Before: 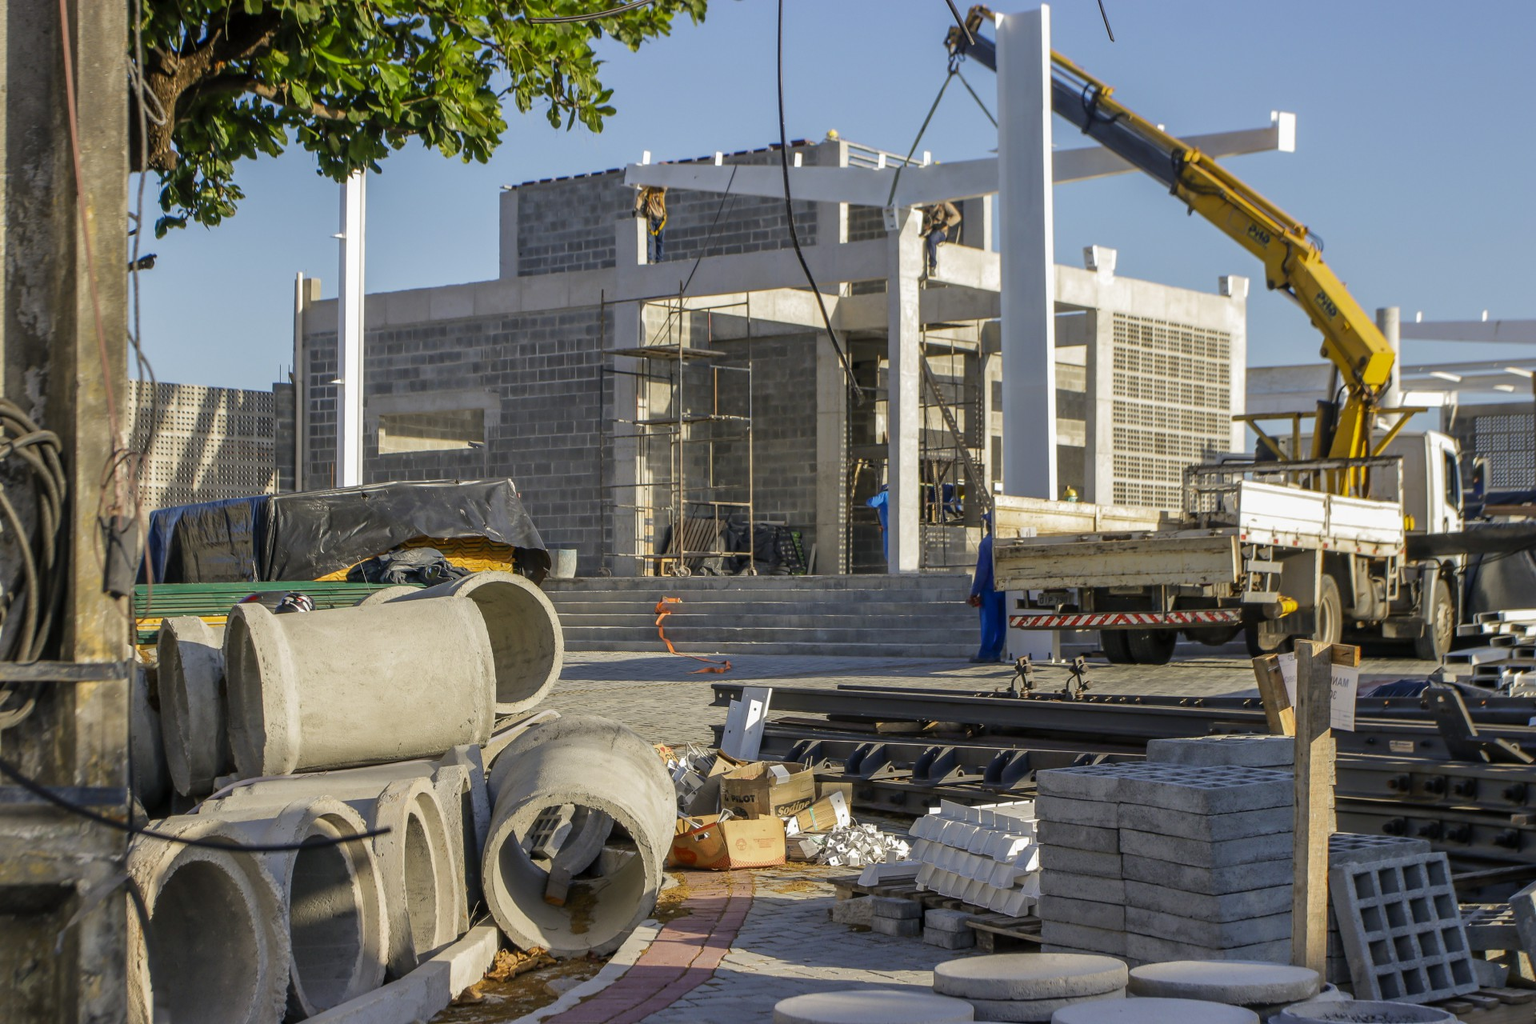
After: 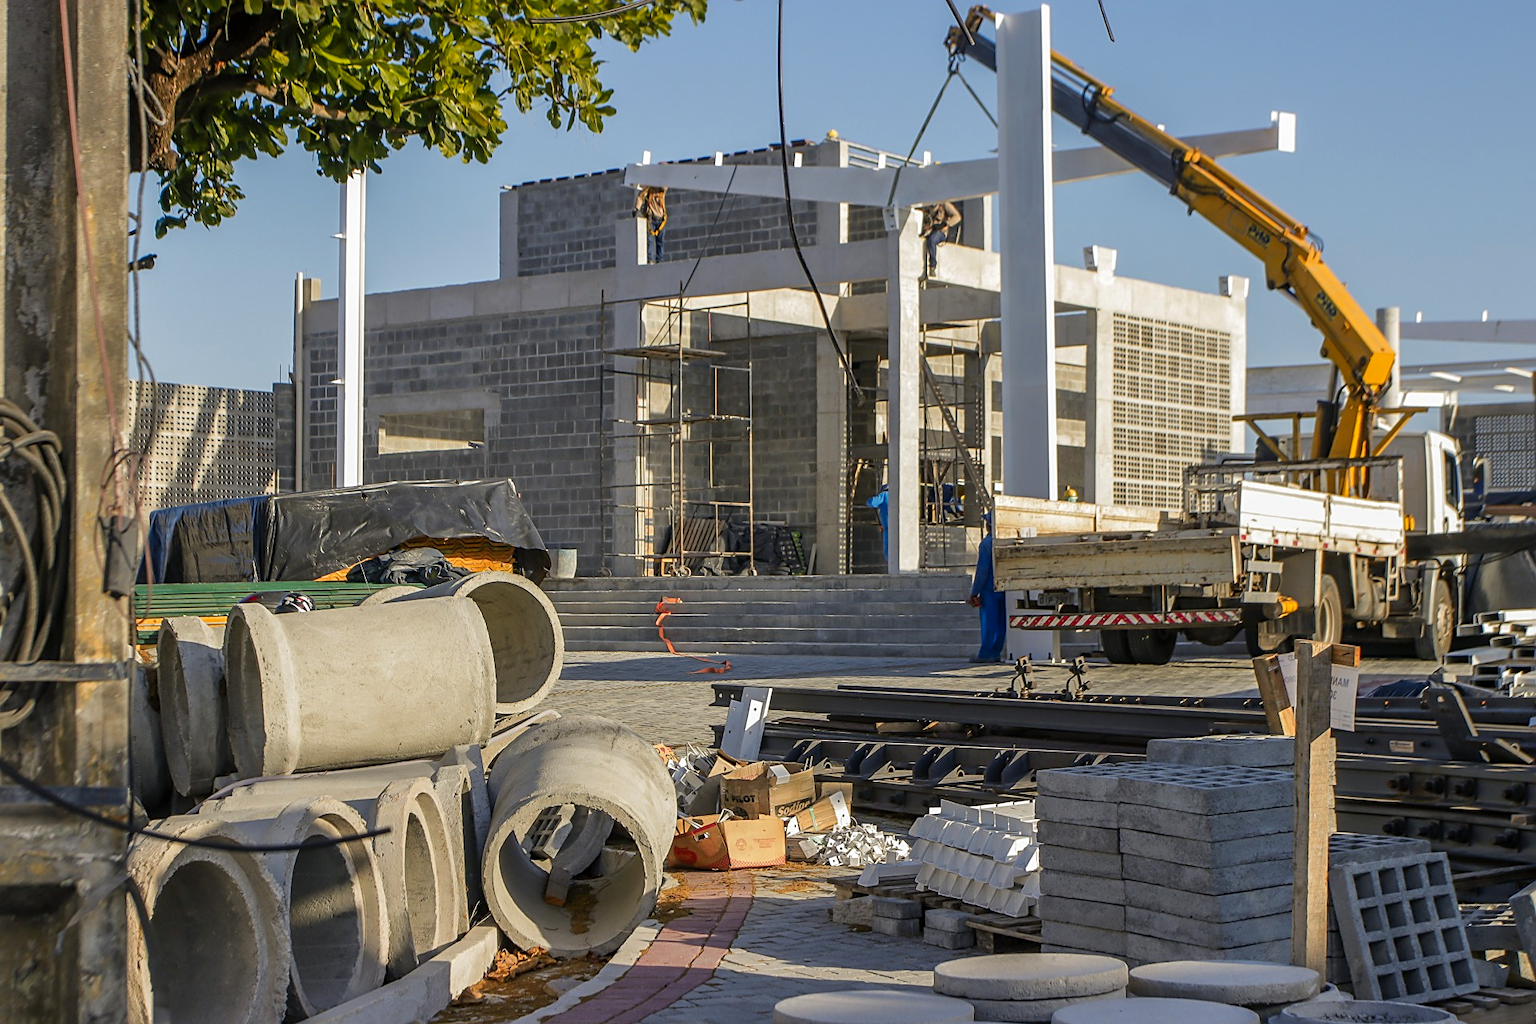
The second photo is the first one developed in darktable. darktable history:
sharpen: on, module defaults
color zones: curves: ch1 [(0.239, 0.552) (0.75, 0.5)]; ch2 [(0.25, 0.462) (0.749, 0.457)], mix 25.94%
